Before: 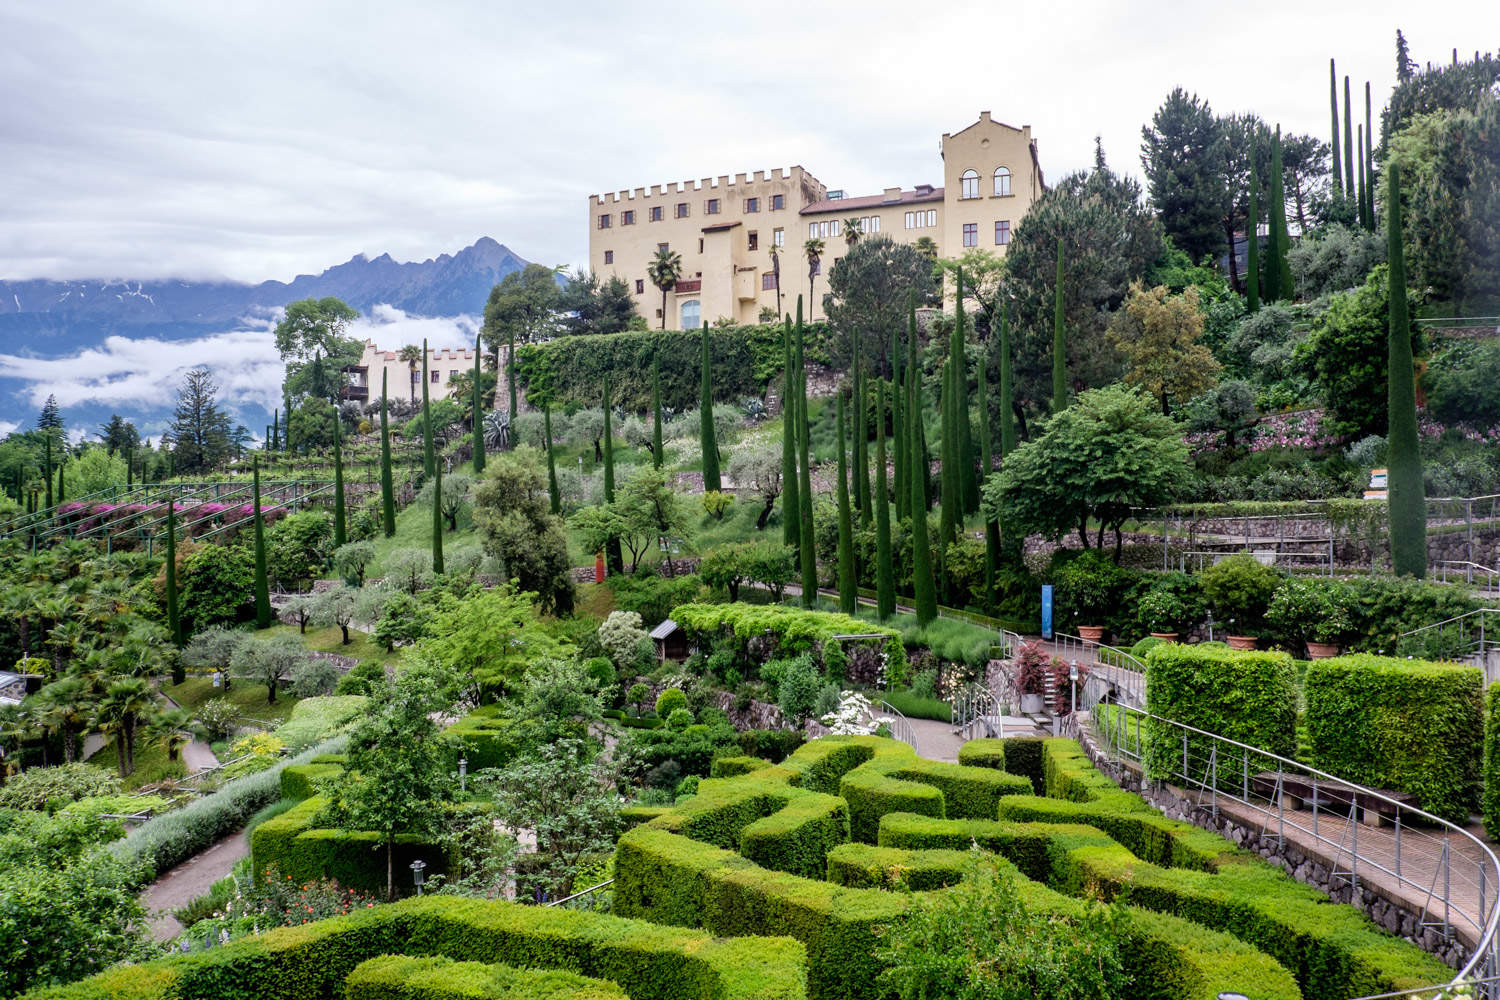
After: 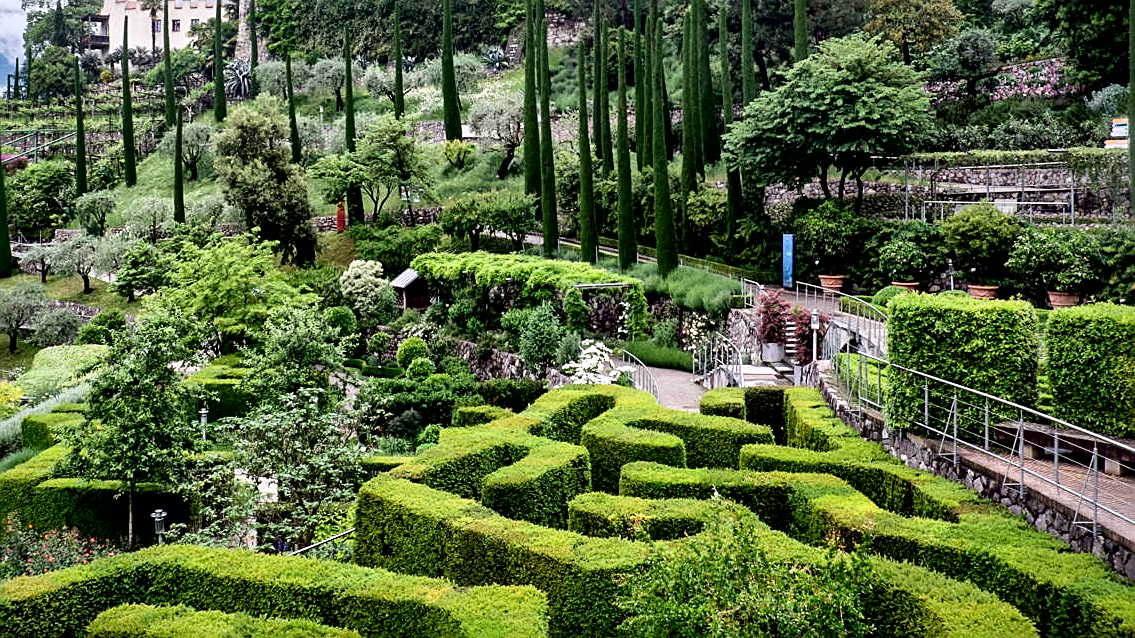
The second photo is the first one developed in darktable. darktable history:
sharpen: on, module defaults
local contrast: mode bilateral grid, contrast 44, coarseness 69, detail 214%, midtone range 0.2
crop and rotate: left 17.299%, top 35.115%, right 7.015%, bottom 1.024%
